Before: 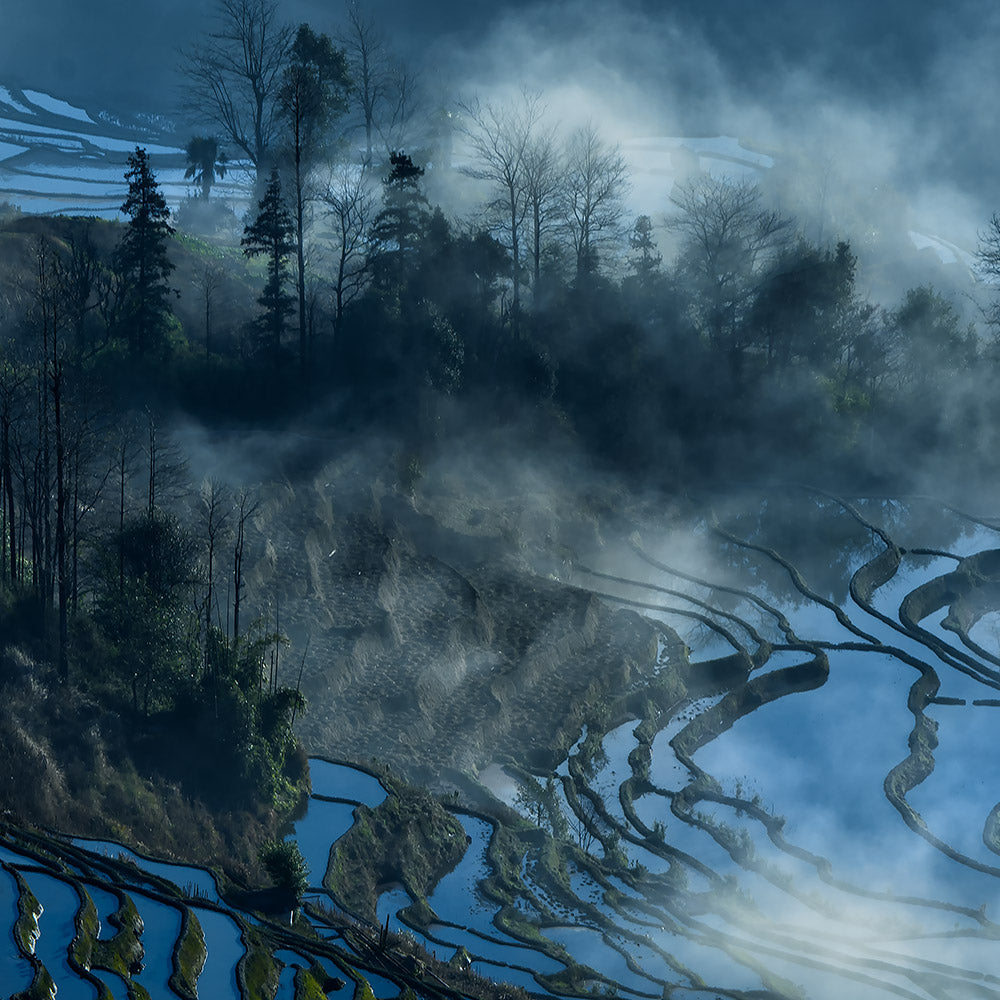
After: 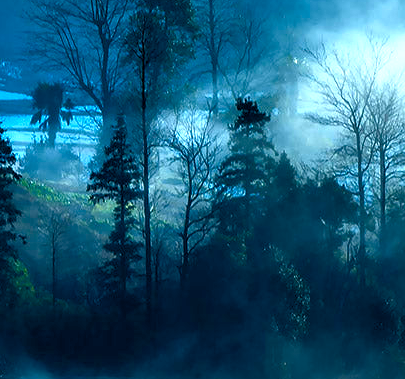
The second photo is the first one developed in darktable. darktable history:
crop: left 15.452%, top 5.459%, right 43.956%, bottom 56.62%
exposure: black level correction 0.001, exposure 0.5 EV, compensate exposure bias true, compensate highlight preservation false
color balance rgb: linear chroma grading › global chroma 9%, perceptual saturation grading › global saturation 36%, perceptual saturation grading › shadows 35%, perceptual brilliance grading › global brilliance 21.21%, perceptual brilliance grading › shadows -35%, global vibrance 21.21%
